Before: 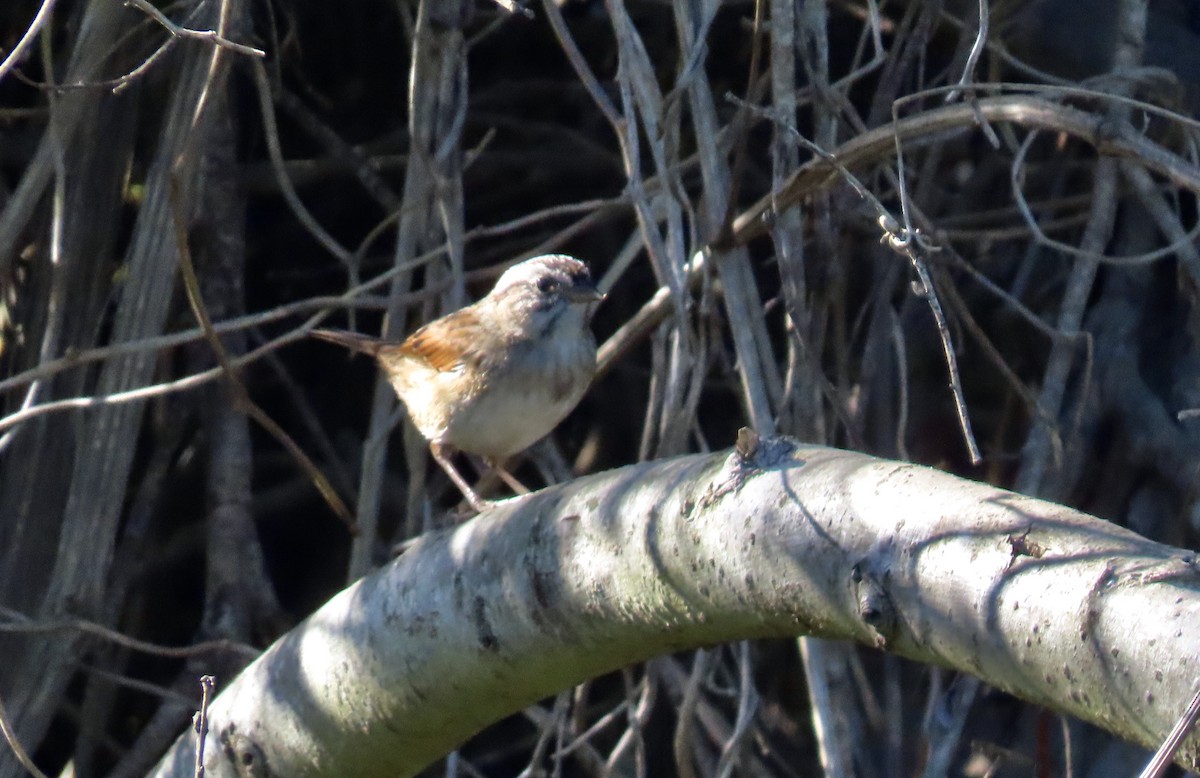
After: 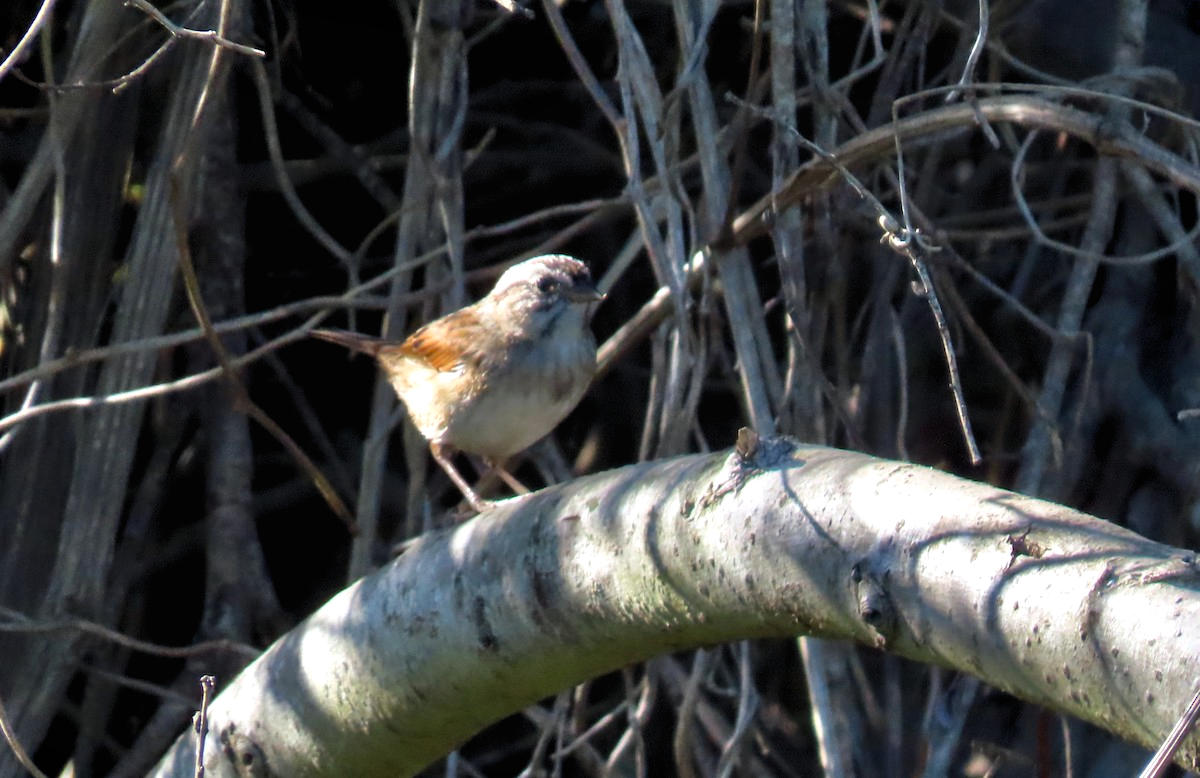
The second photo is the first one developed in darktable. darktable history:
levels: levels [0.031, 0.5, 0.969]
local contrast: mode bilateral grid, contrast 100, coarseness 100, detail 91%, midtone range 0.2
